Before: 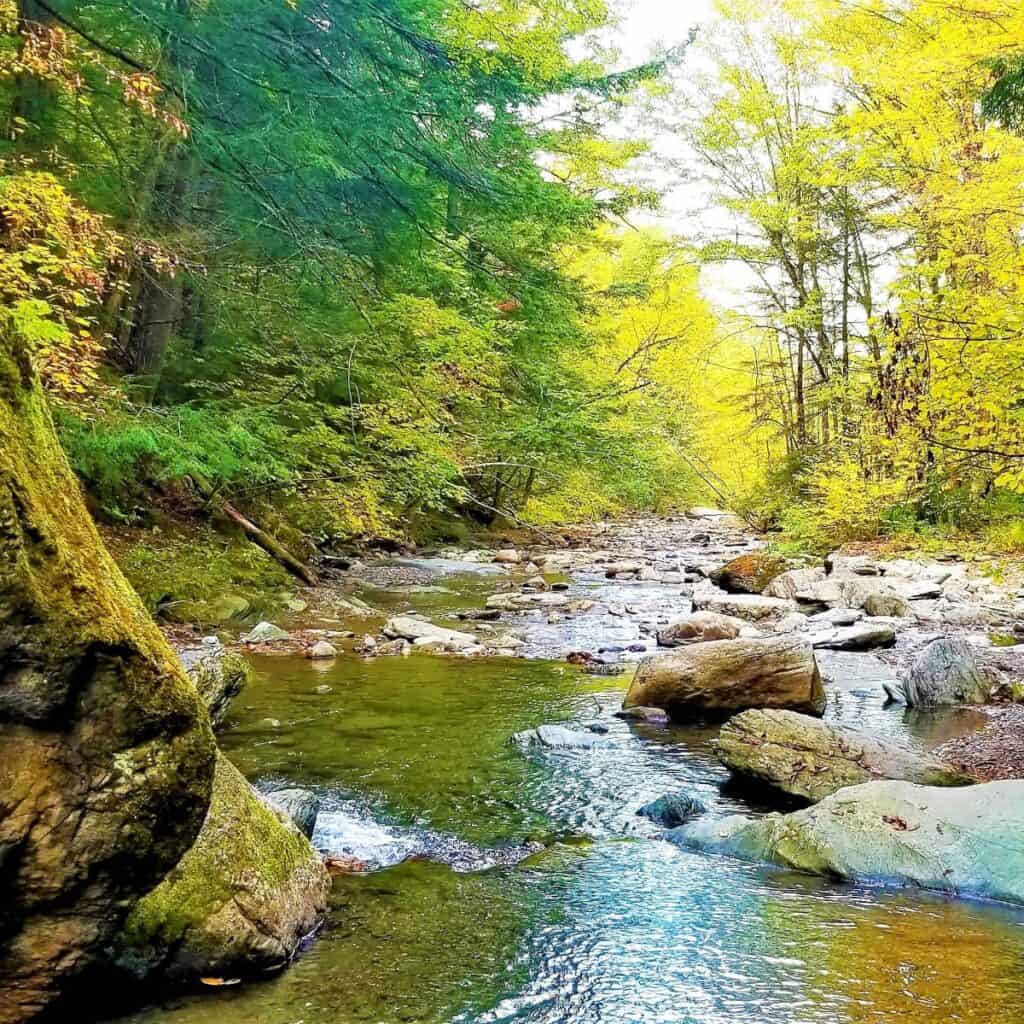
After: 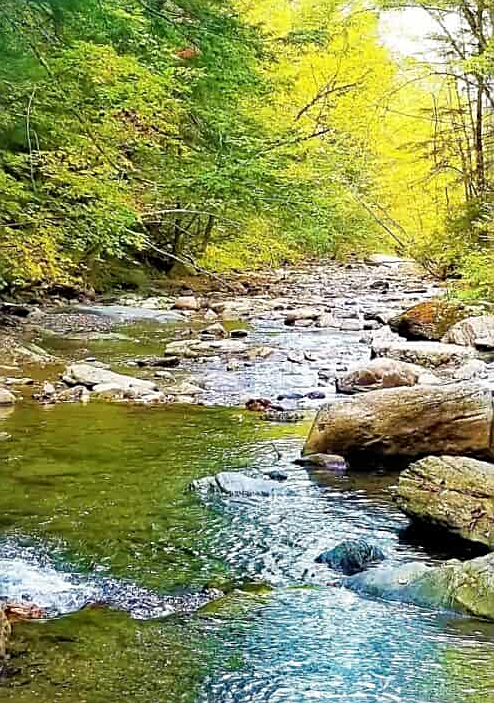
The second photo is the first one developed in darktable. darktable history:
sharpen: on, module defaults
crop: left 31.38%, top 24.791%, right 20.33%, bottom 6.554%
color zones: curves: ch0 [(0, 0.5) (0.143, 0.5) (0.286, 0.5) (0.429, 0.495) (0.571, 0.437) (0.714, 0.44) (0.857, 0.496) (1, 0.5)]
